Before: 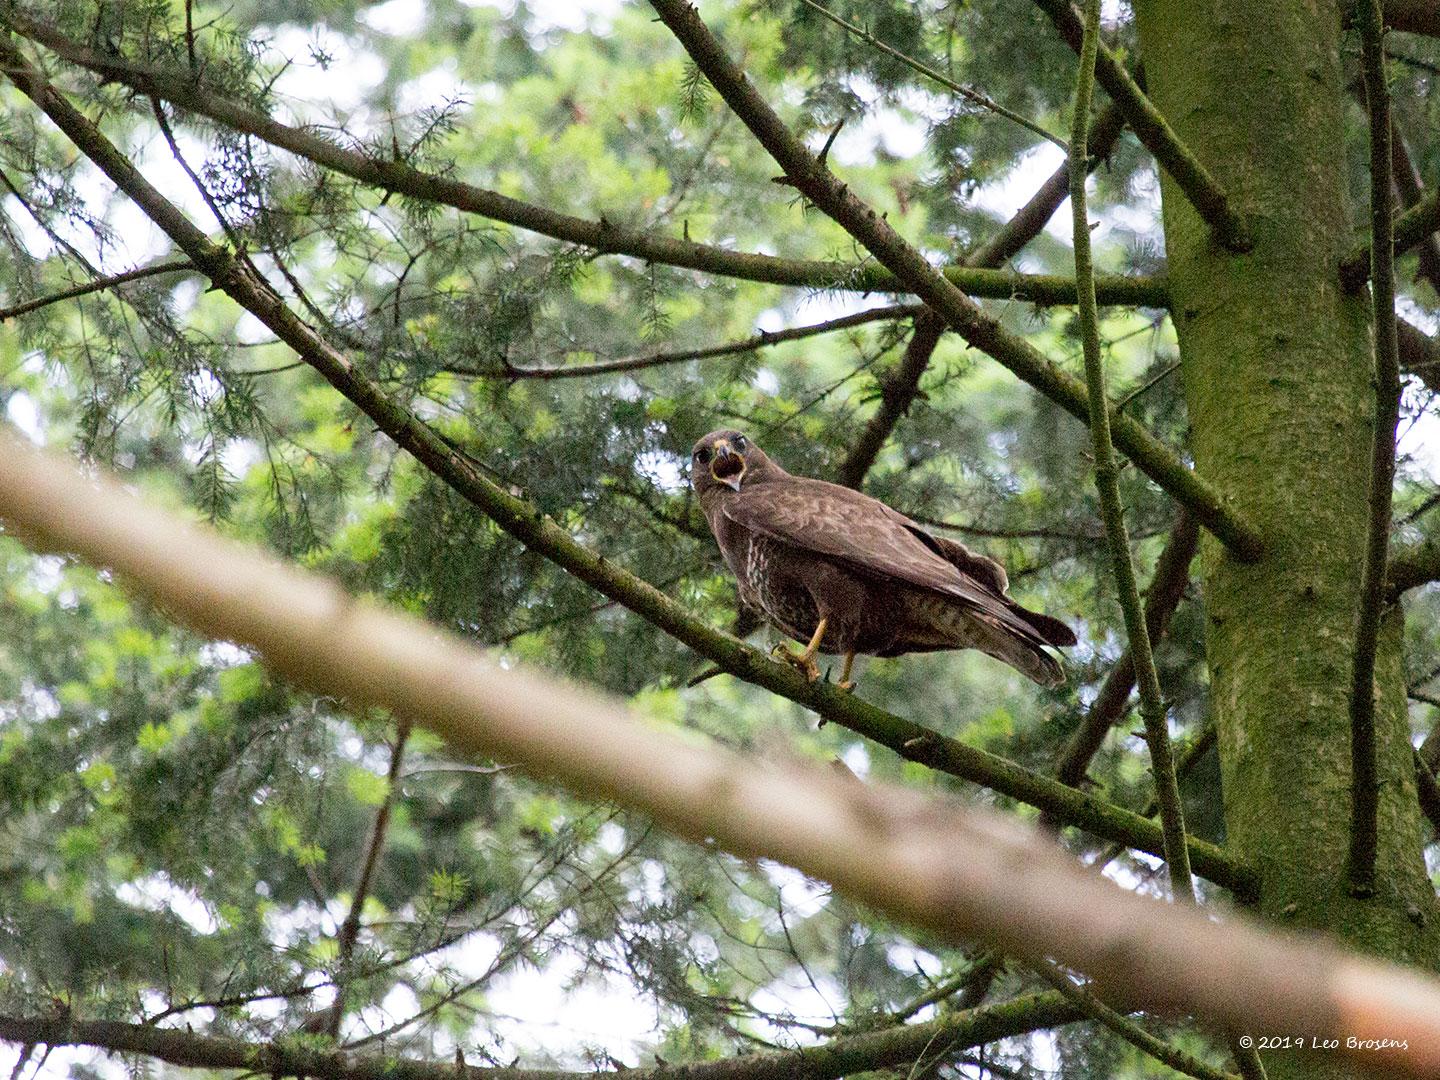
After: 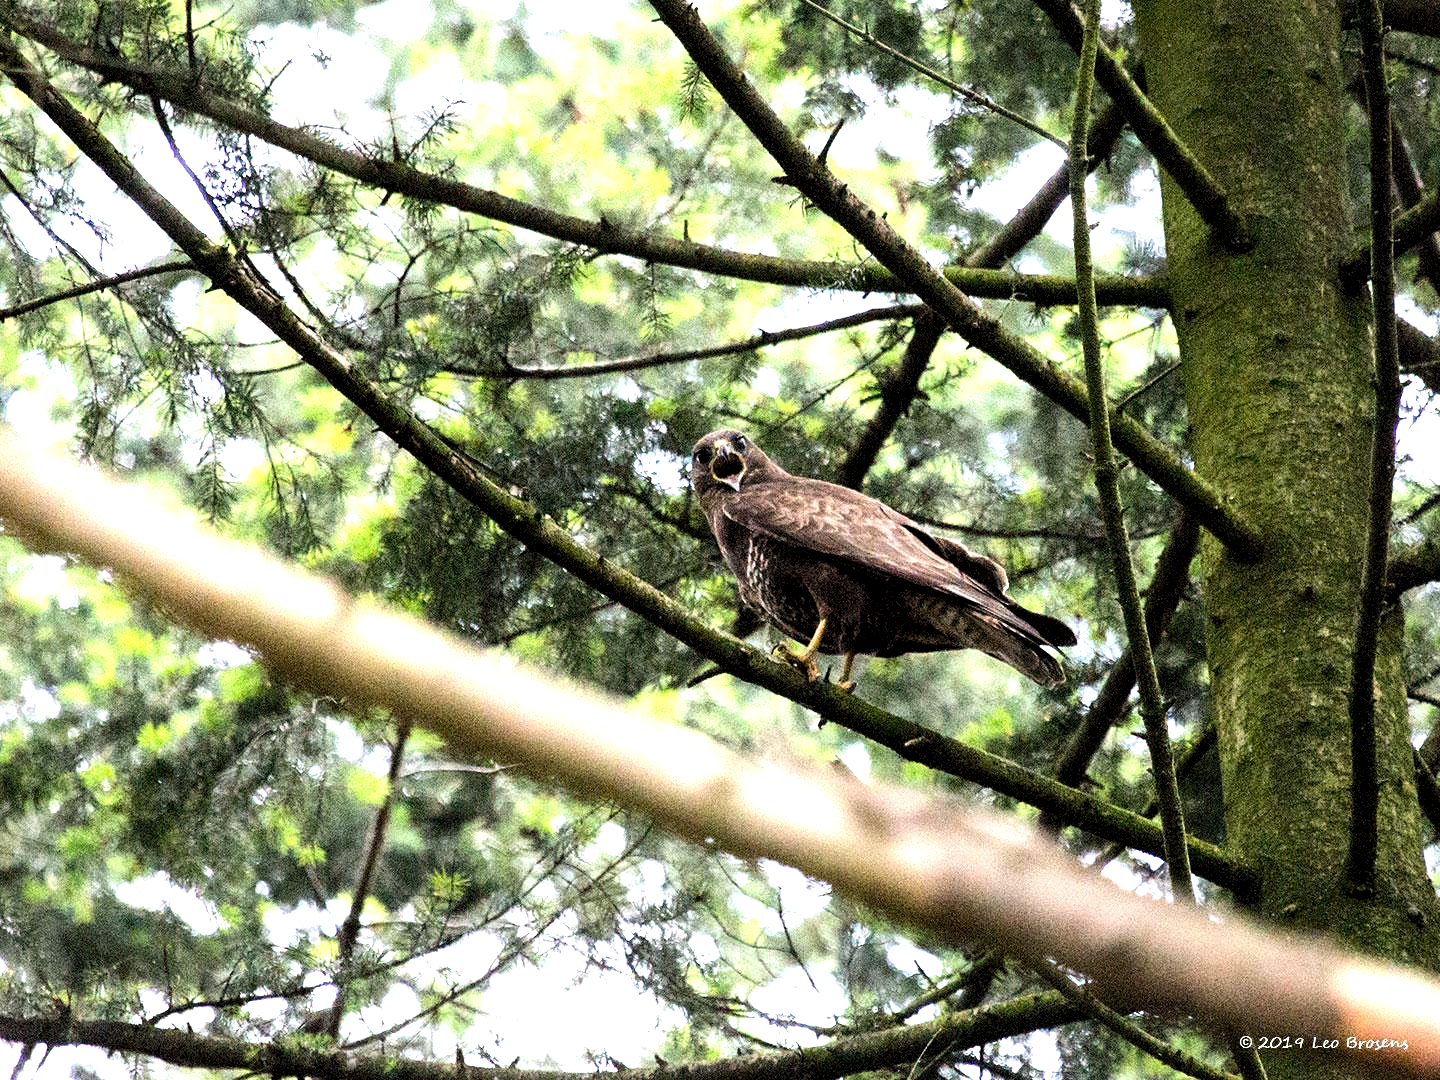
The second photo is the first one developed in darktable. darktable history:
exposure: black level correction 0.001, compensate highlight preservation false
levels: black 0.053%, levels [0.055, 0.477, 0.9]
tone equalizer: -8 EV -0.761 EV, -7 EV -0.694 EV, -6 EV -0.608 EV, -5 EV -0.418 EV, -3 EV 0.369 EV, -2 EV 0.6 EV, -1 EV 0.678 EV, +0 EV 0.742 EV, edges refinement/feathering 500, mask exposure compensation -1.25 EV, preserve details no
